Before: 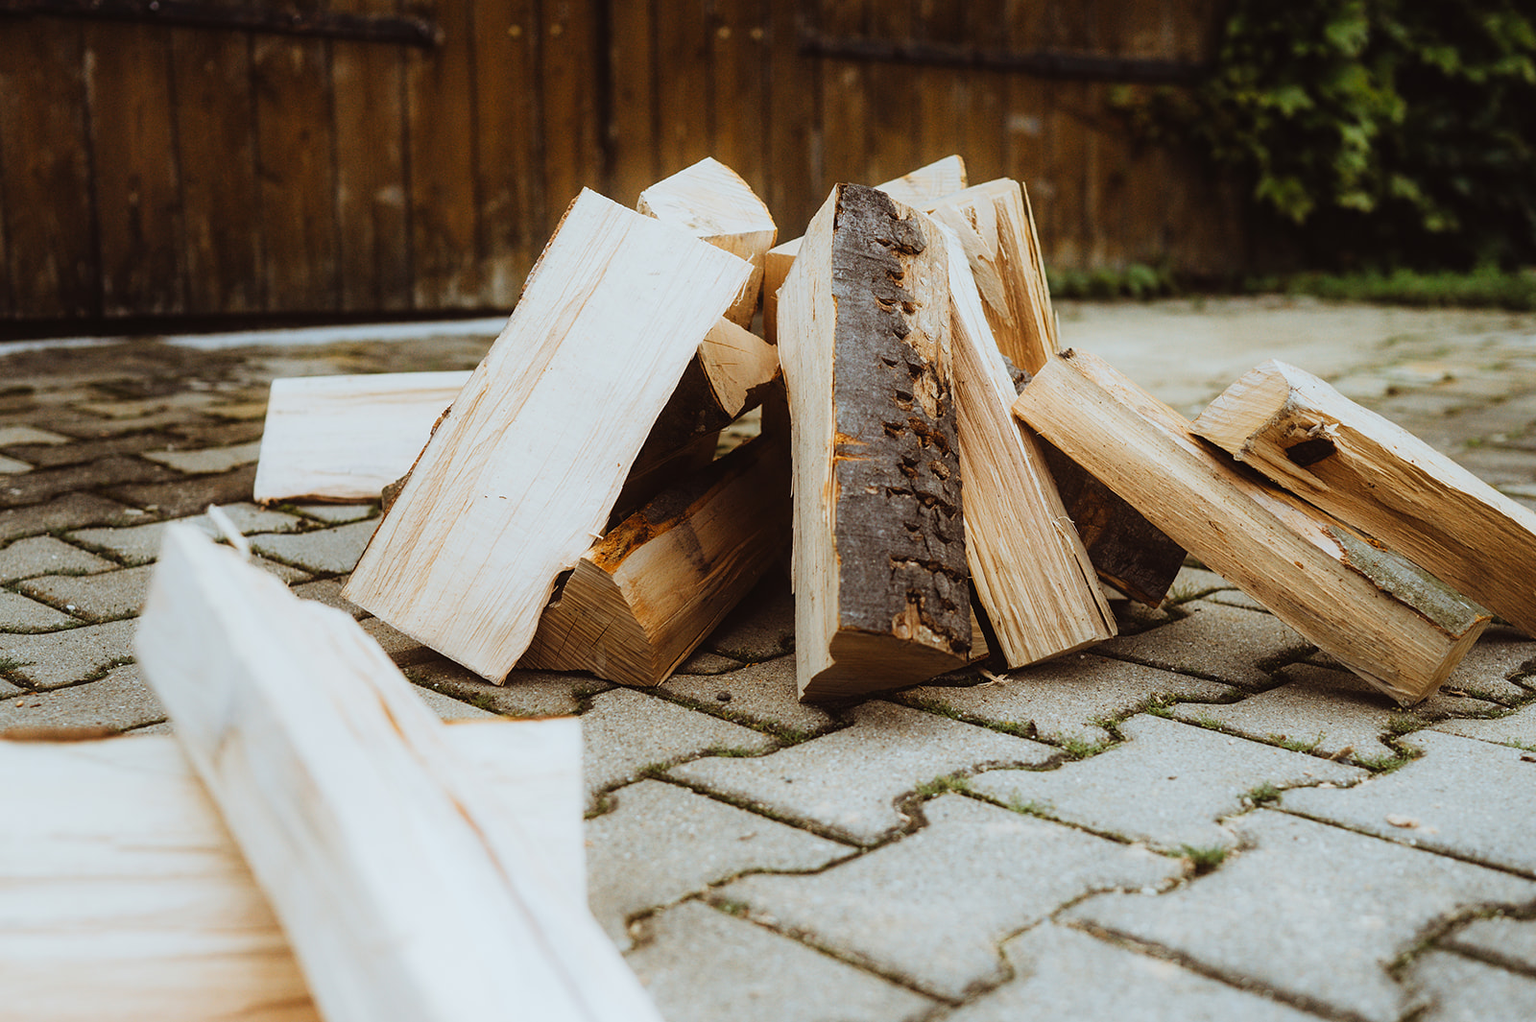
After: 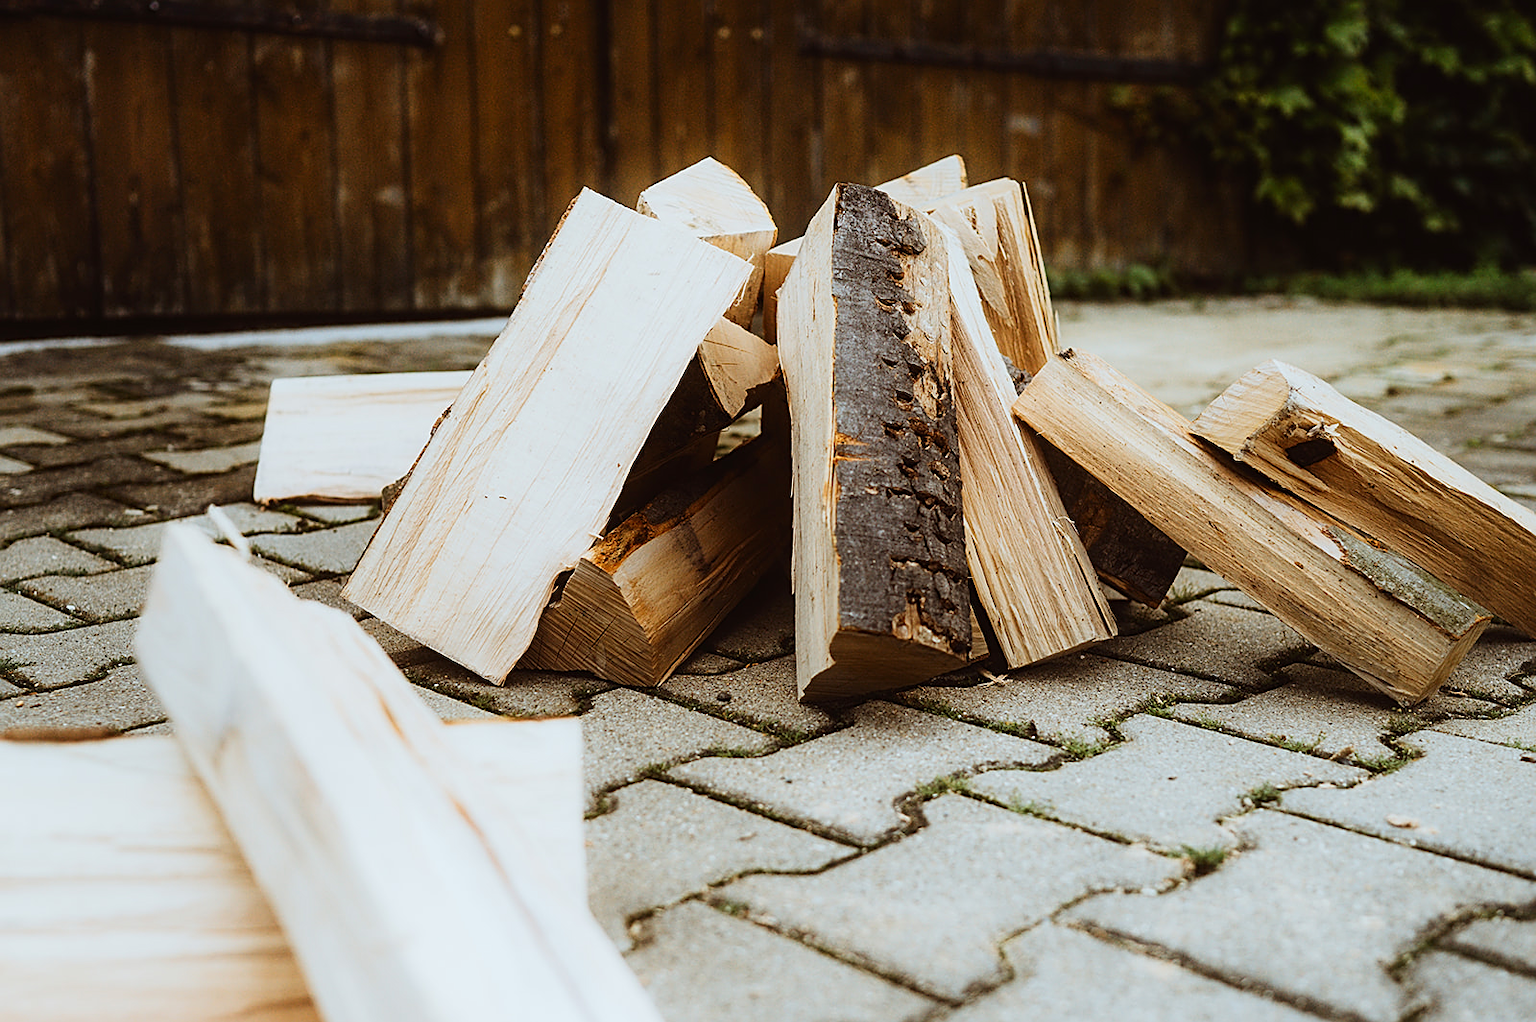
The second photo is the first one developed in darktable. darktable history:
contrast brightness saturation: contrast 0.142
sharpen: on, module defaults
